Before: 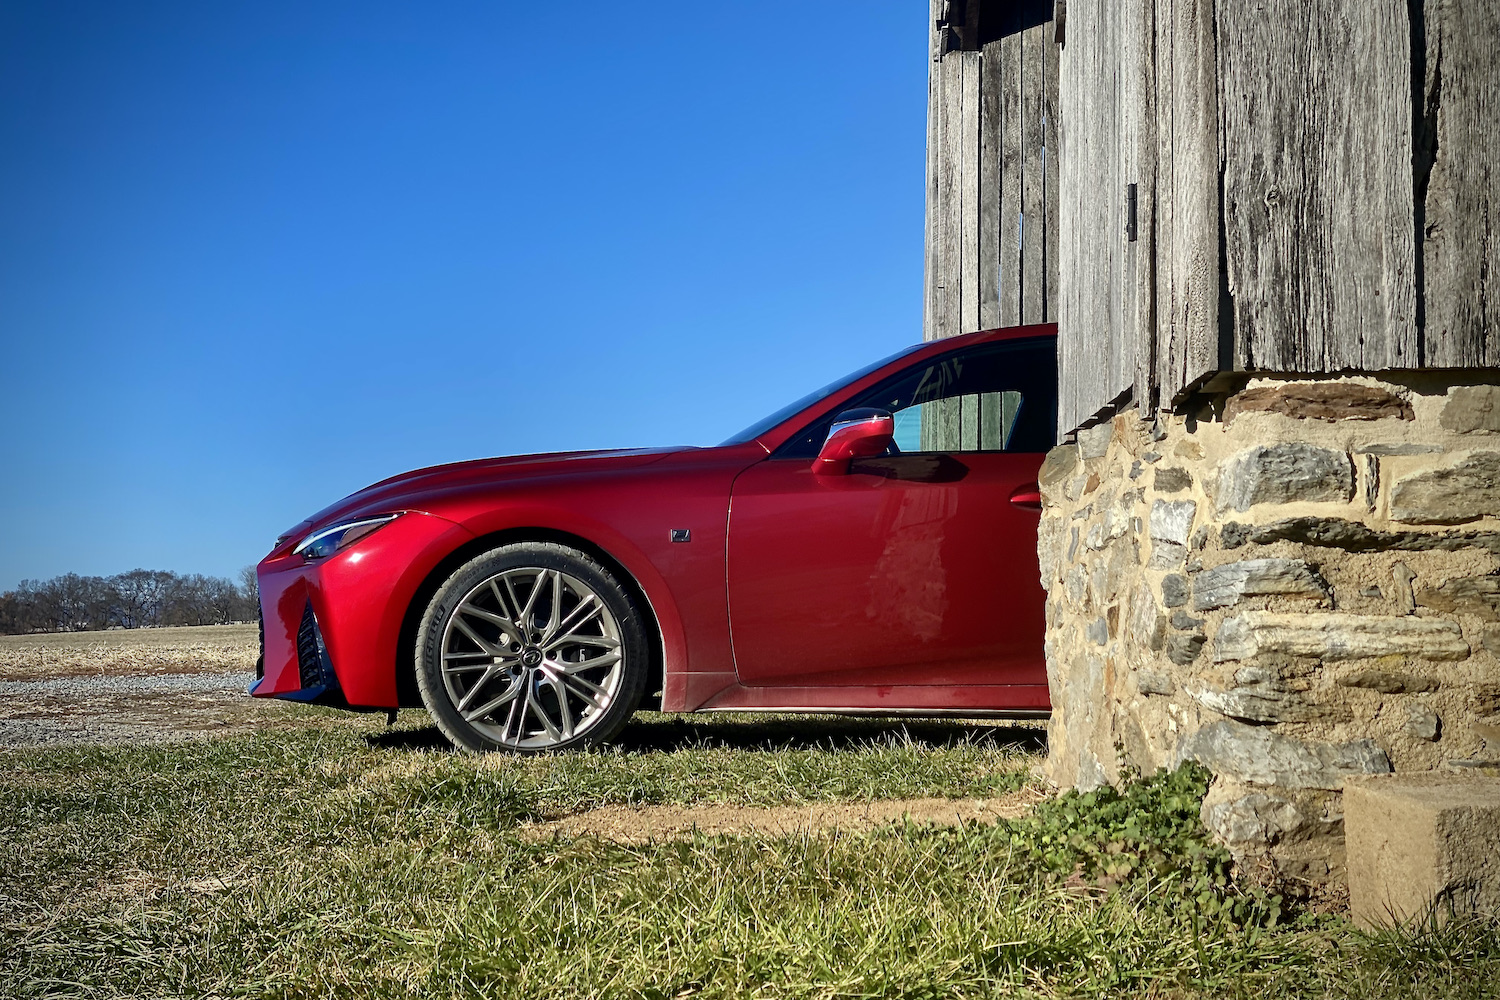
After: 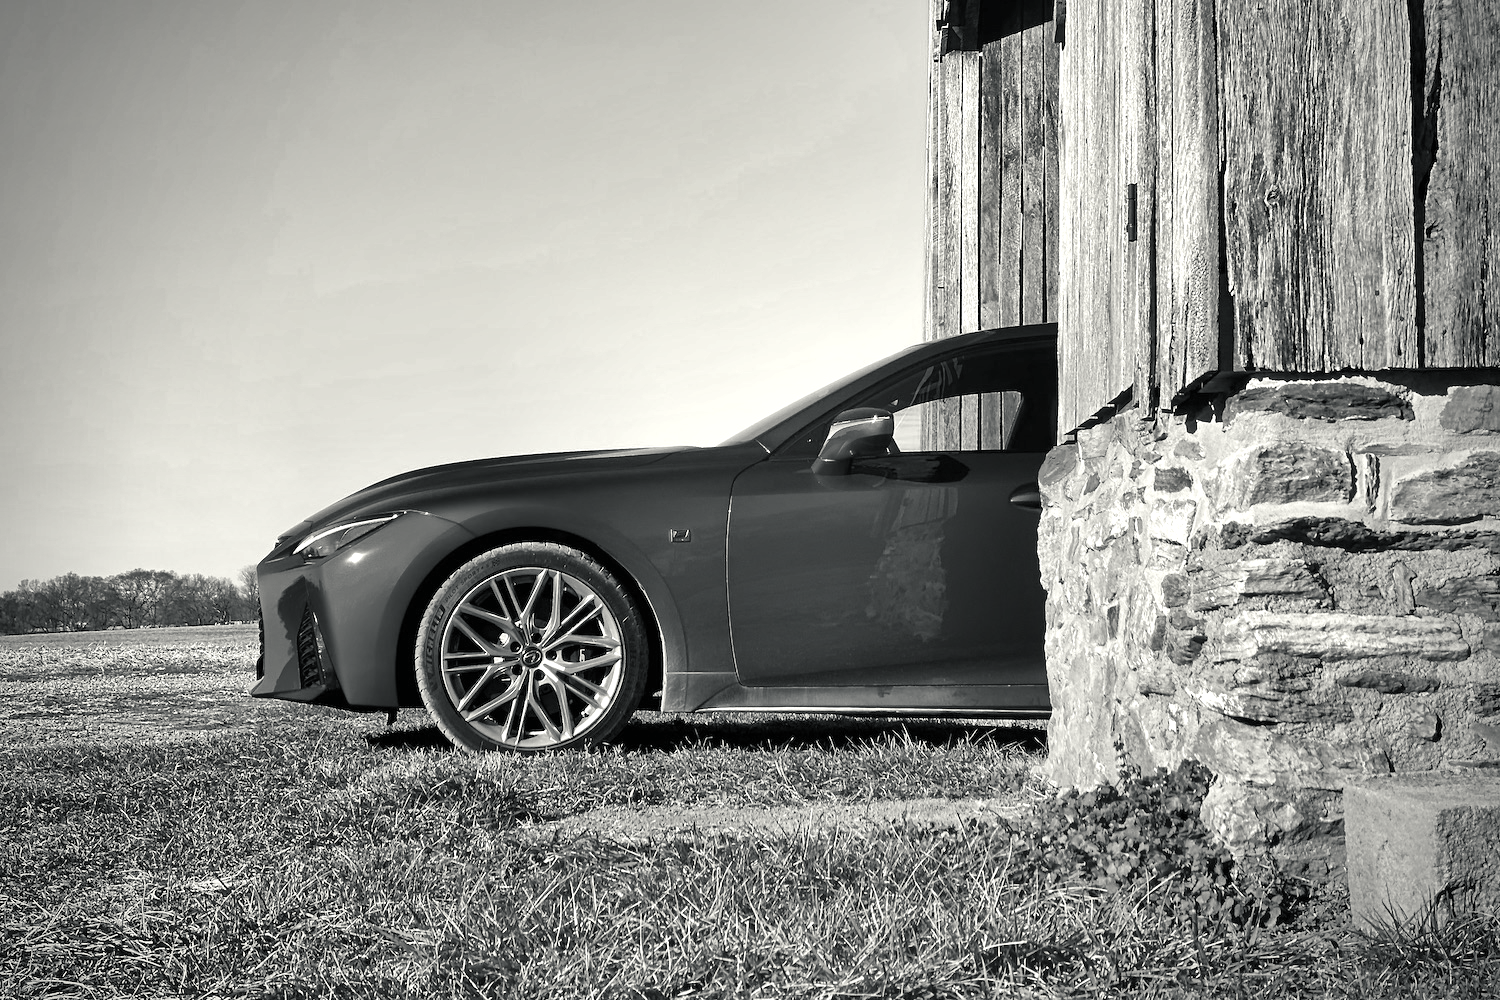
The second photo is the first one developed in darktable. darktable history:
color balance rgb: shadows lift › luminance -4.752%, shadows lift › chroma 1.227%, shadows lift › hue 218.83°, highlights gain › luminance 6.329%, highlights gain › chroma 1.294%, highlights gain › hue 90.12°, perceptual saturation grading › global saturation 24.908%, global vibrance 20%
tone equalizer: edges refinement/feathering 500, mask exposure compensation -1.57 EV, preserve details no
color calibration: output gray [0.22, 0.42, 0.37, 0], illuminant as shot in camera, x 0.462, y 0.42, temperature 2677.72 K
shadows and highlights: shadows 59.28, soften with gaussian
